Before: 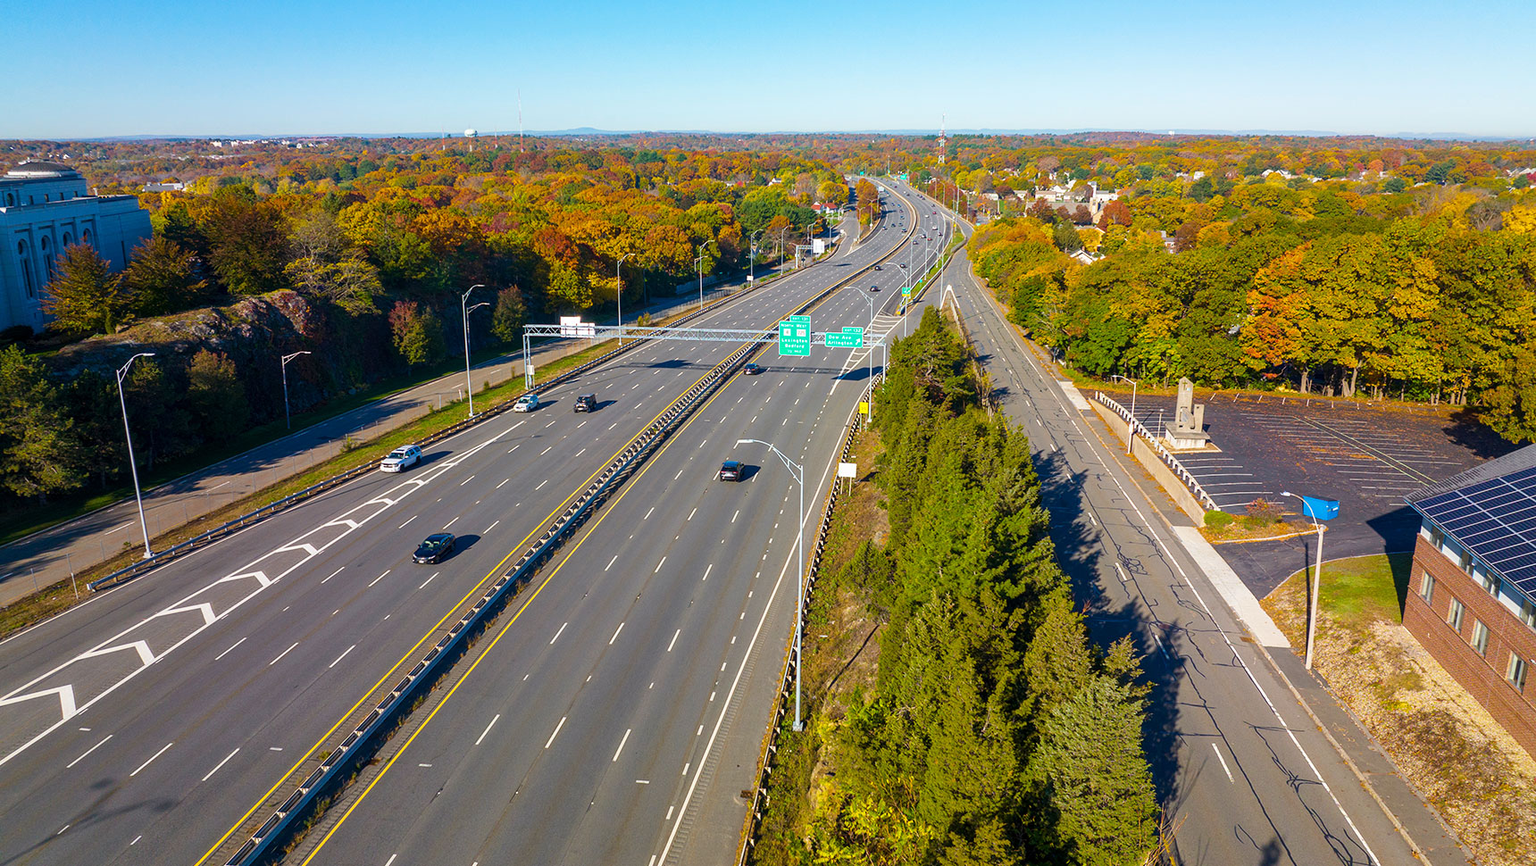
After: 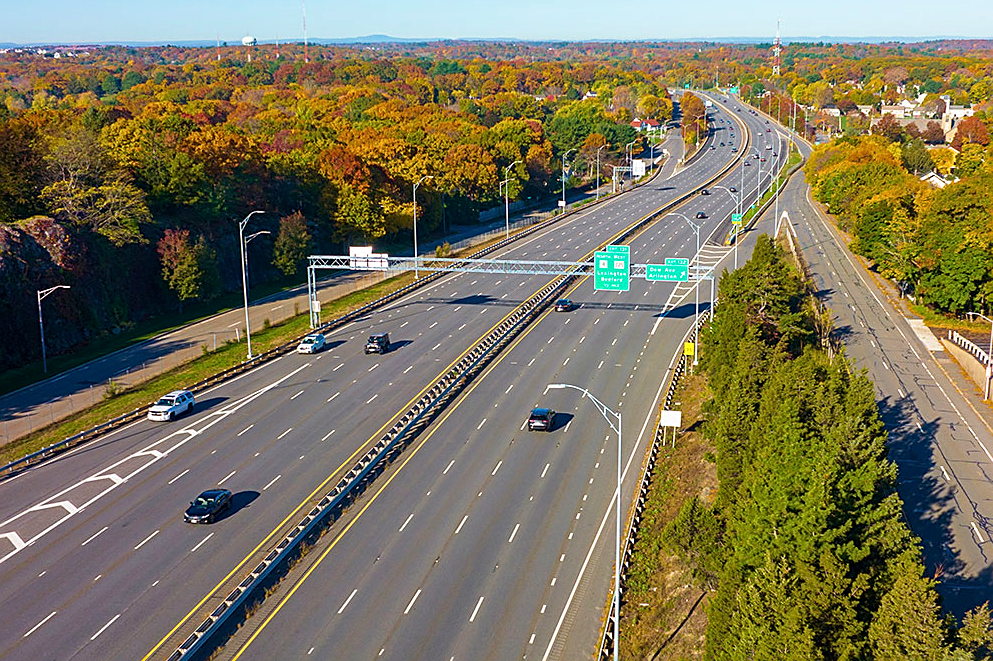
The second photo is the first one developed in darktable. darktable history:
crop: left 16.202%, top 11.208%, right 26.045%, bottom 20.557%
sharpen: on, module defaults
velvia: strength 30%
